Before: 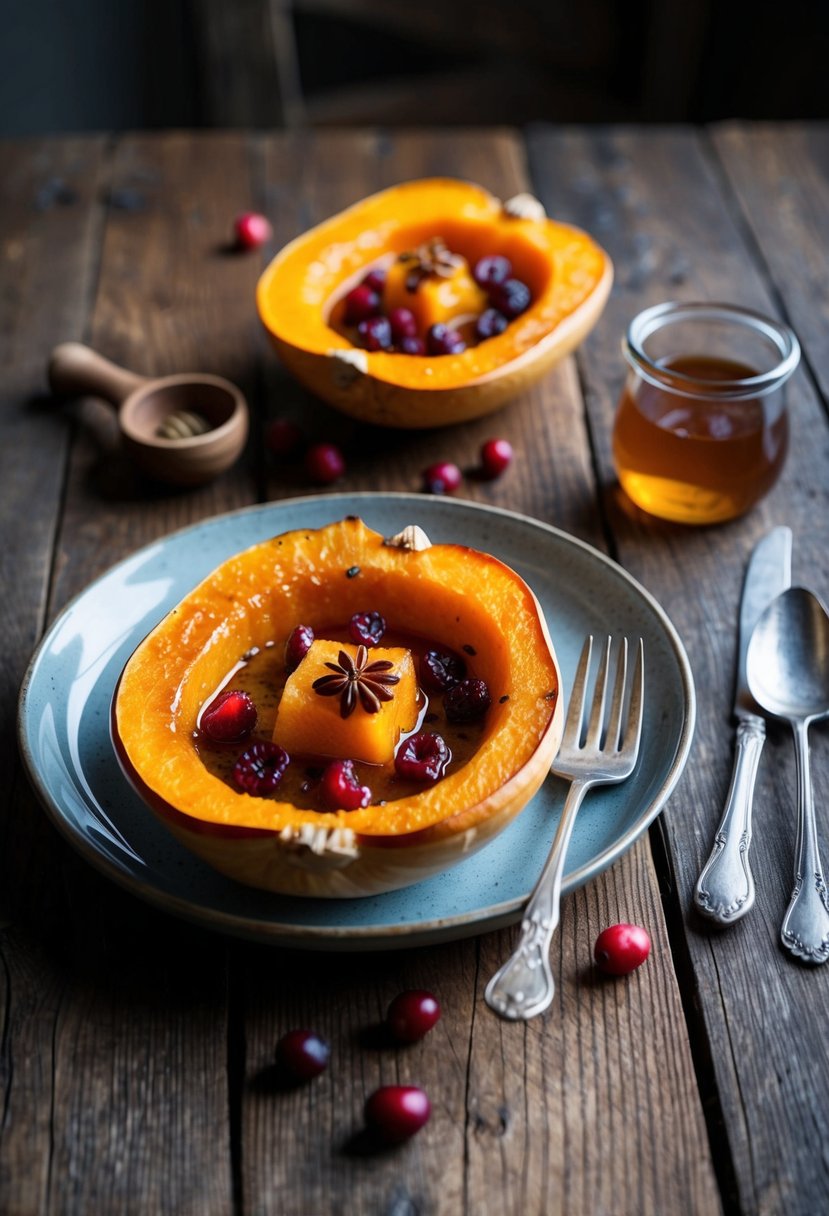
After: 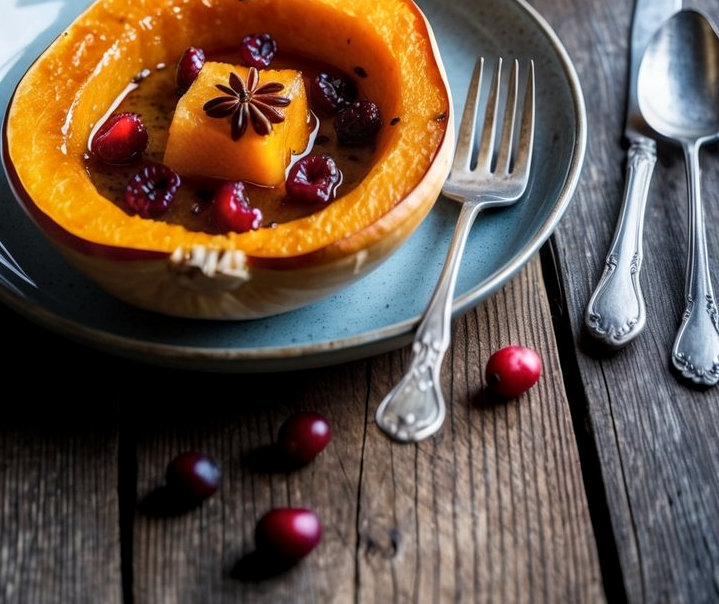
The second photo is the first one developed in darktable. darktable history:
crop and rotate: left 13.243%, top 47.566%, bottom 2.715%
local contrast: on, module defaults
